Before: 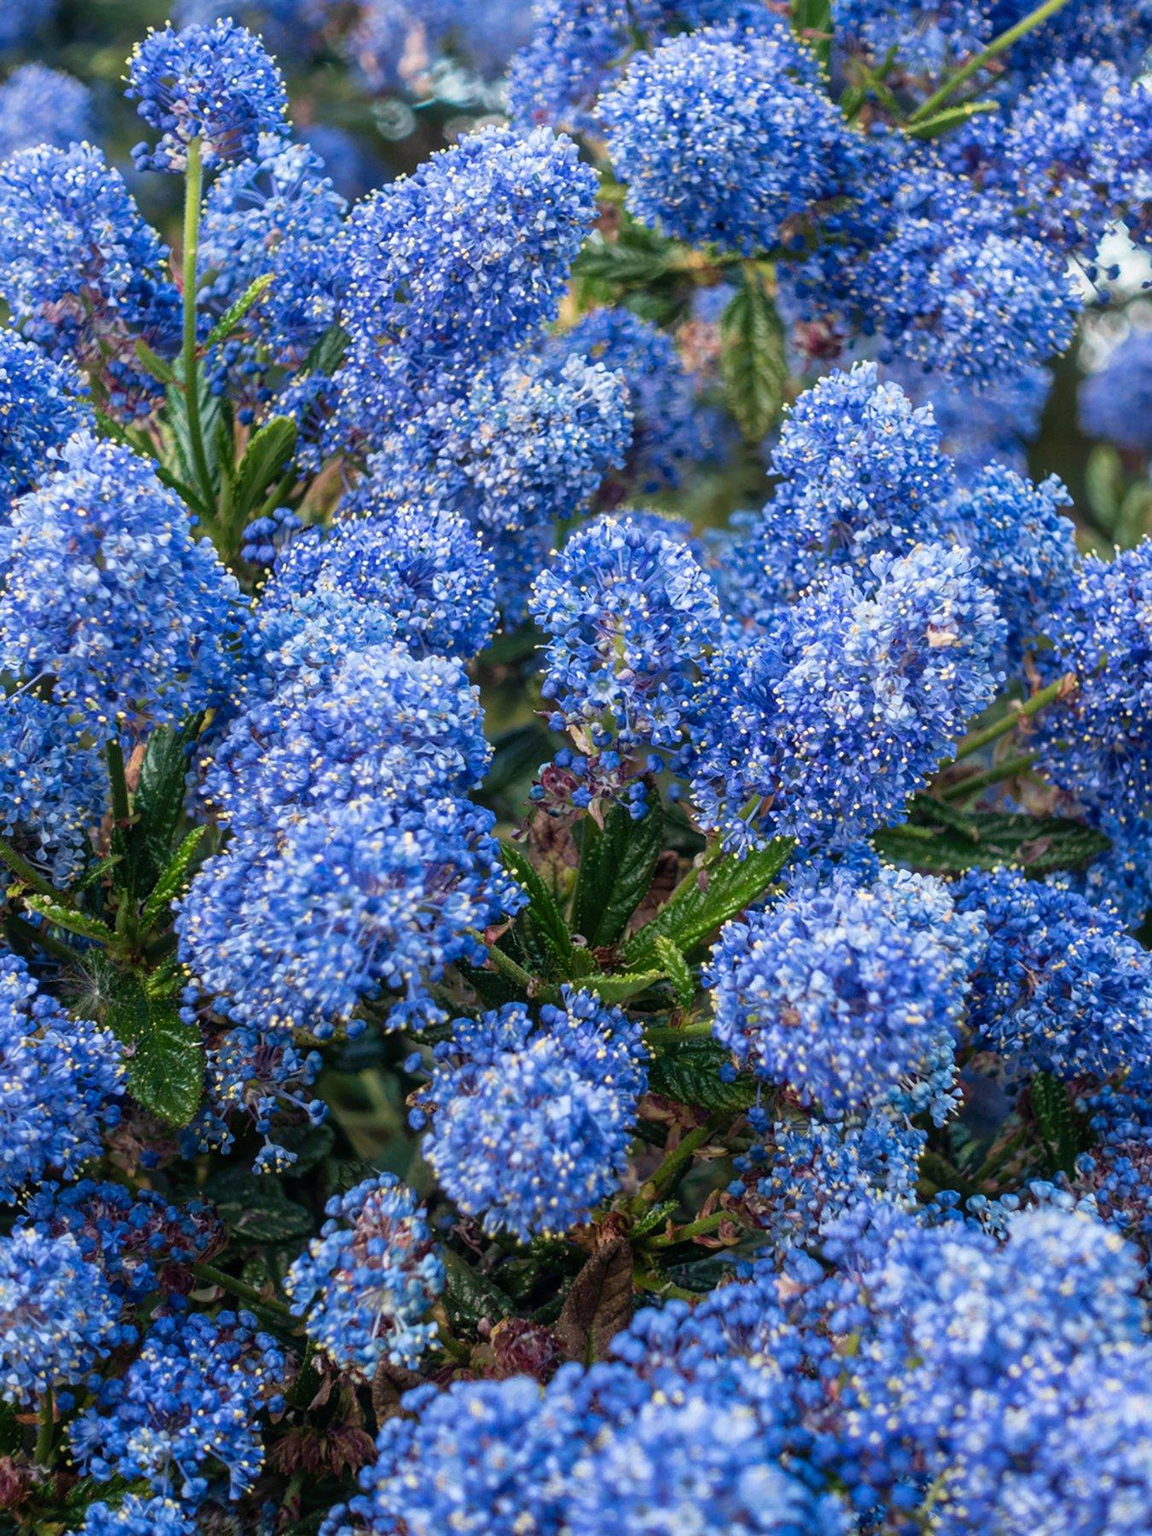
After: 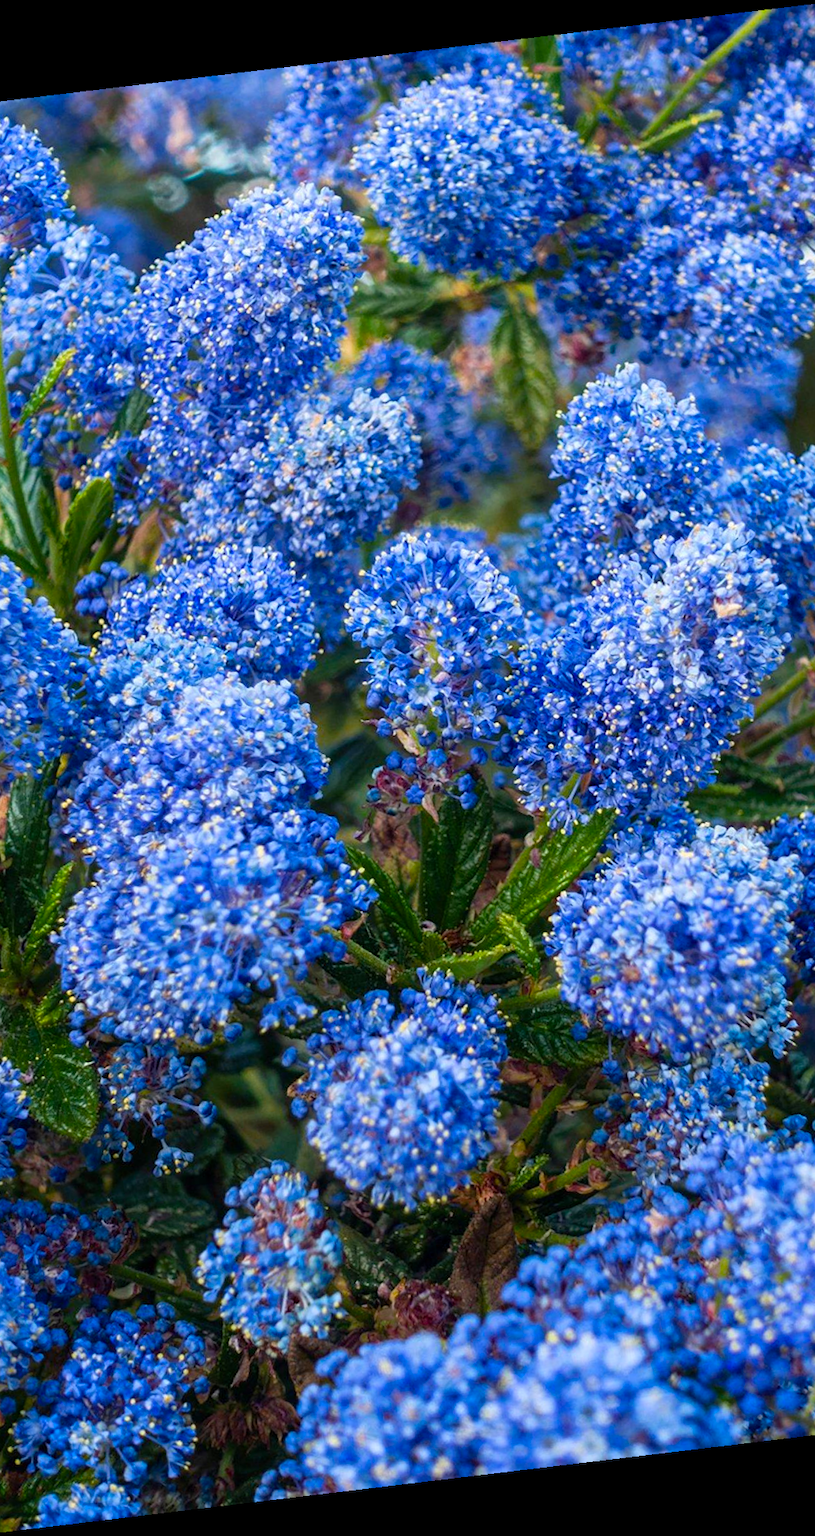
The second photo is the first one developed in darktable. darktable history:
color balance rgb: perceptual saturation grading › global saturation 30%, global vibrance 10%
crop: left 16.899%, right 16.556%
rotate and perspective: rotation -6.83°, automatic cropping off
